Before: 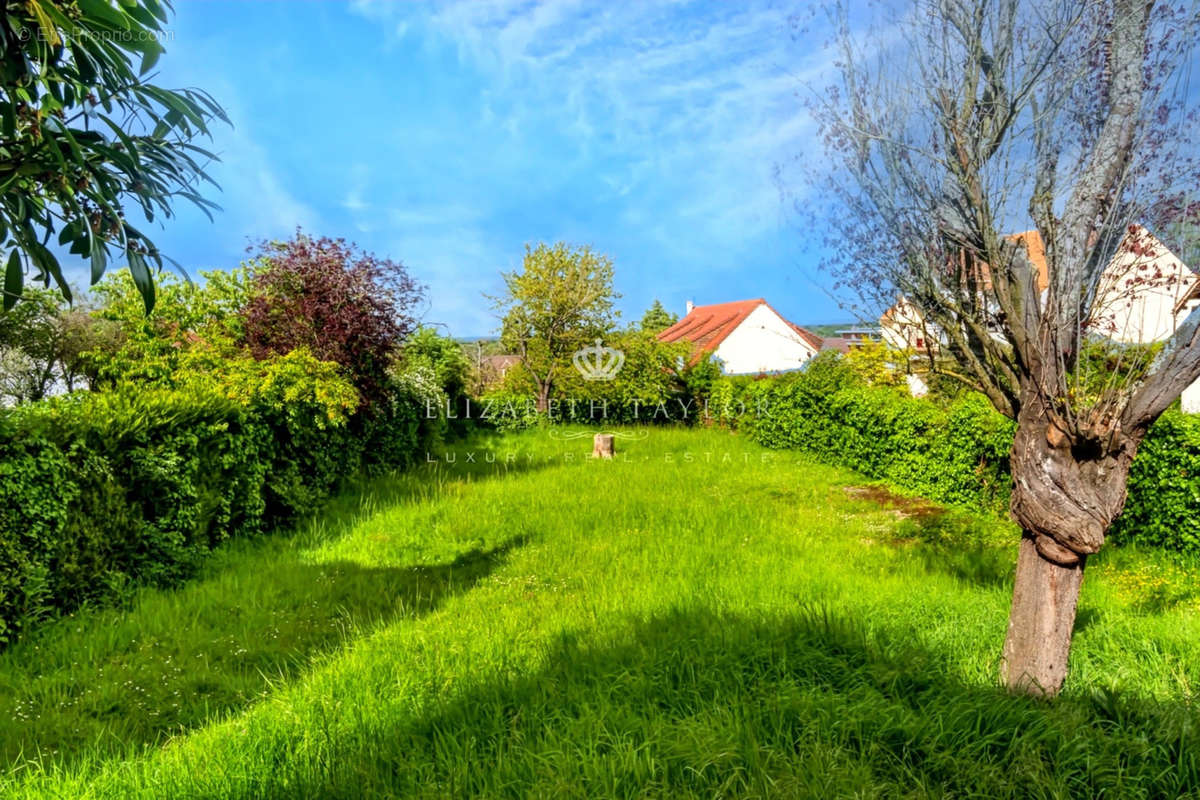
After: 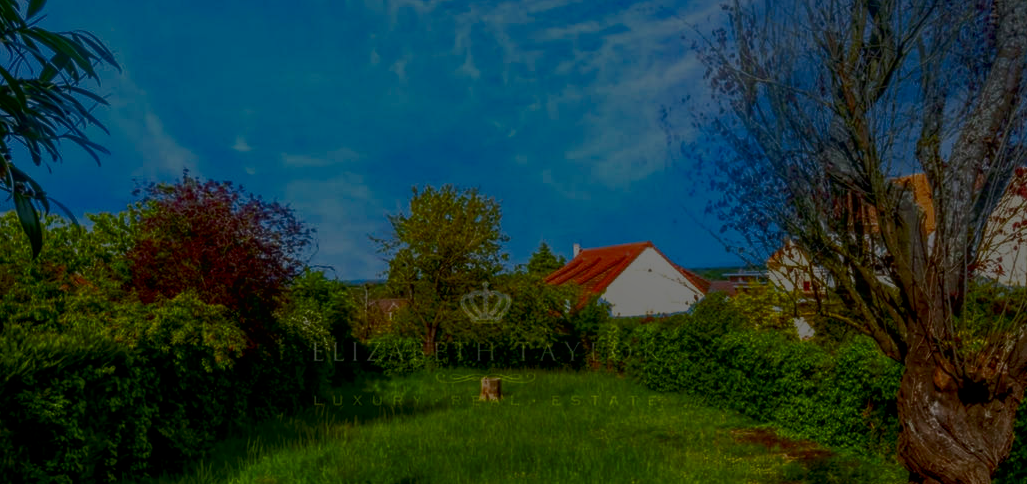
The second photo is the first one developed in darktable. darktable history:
crop and rotate: left 9.467%, top 7.221%, right 4.933%, bottom 32.197%
tone equalizer: -8 EV -1.97 EV, -7 EV -1.97 EV, -6 EV -1.98 EV, -5 EV -1.97 EV, -4 EV -1.98 EV, -3 EV -1.99 EV, -2 EV -1.99 EV, -1 EV -1.61 EV, +0 EV -1.99 EV, edges refinement/feathering 500, mask exposure compensation -1.57 EV, preserve details no
local contrast: highlights 71%, shadows 16%, midtone range 0.196
contrast brightness saturation: contrast 0.104, brightness -0.263, saturation 0.138
color balance rgb: linear chroma grading › global chroma 0.673%, perceptual saturation grading › global saturation 25.771%, perceptual saturation grading › highlights -50.577%, perceptual saturation grading › shadows 30.323%
shadows and highlights: shadows 25.66, highlights -25.95
